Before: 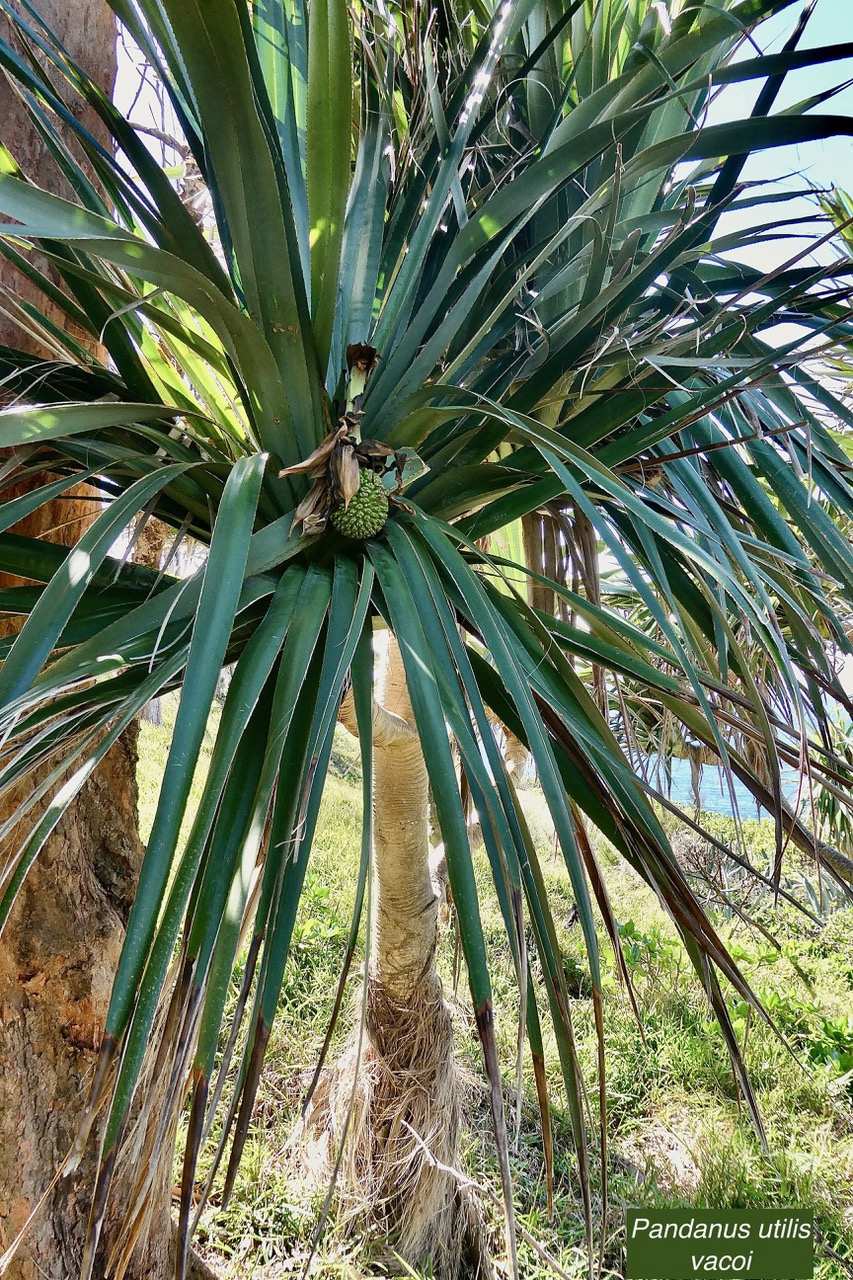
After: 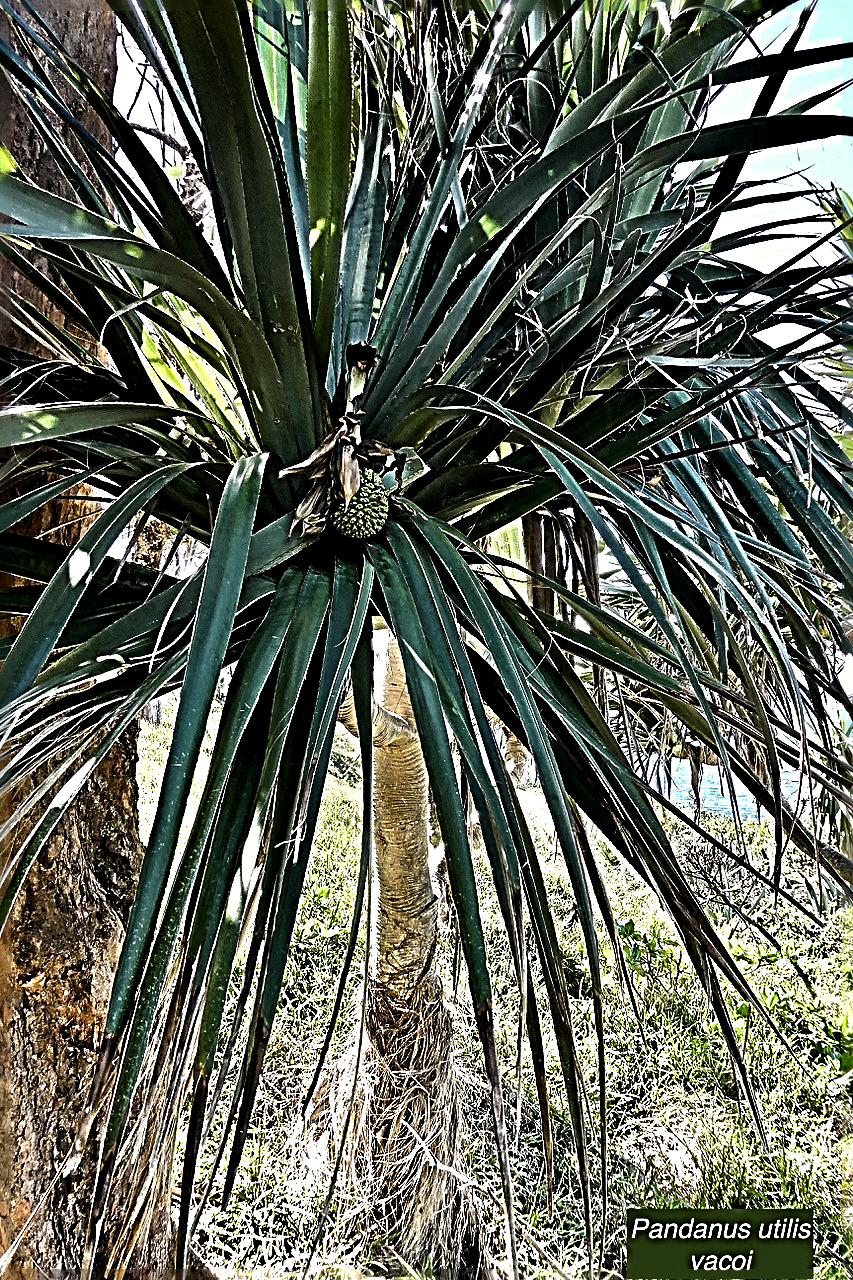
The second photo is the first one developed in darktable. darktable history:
sharpen: radius 4.001, amount 2
graduated density: rotation 5.63°, offset 76.9
levels: levels [0.044, 0.475, 0.791]
